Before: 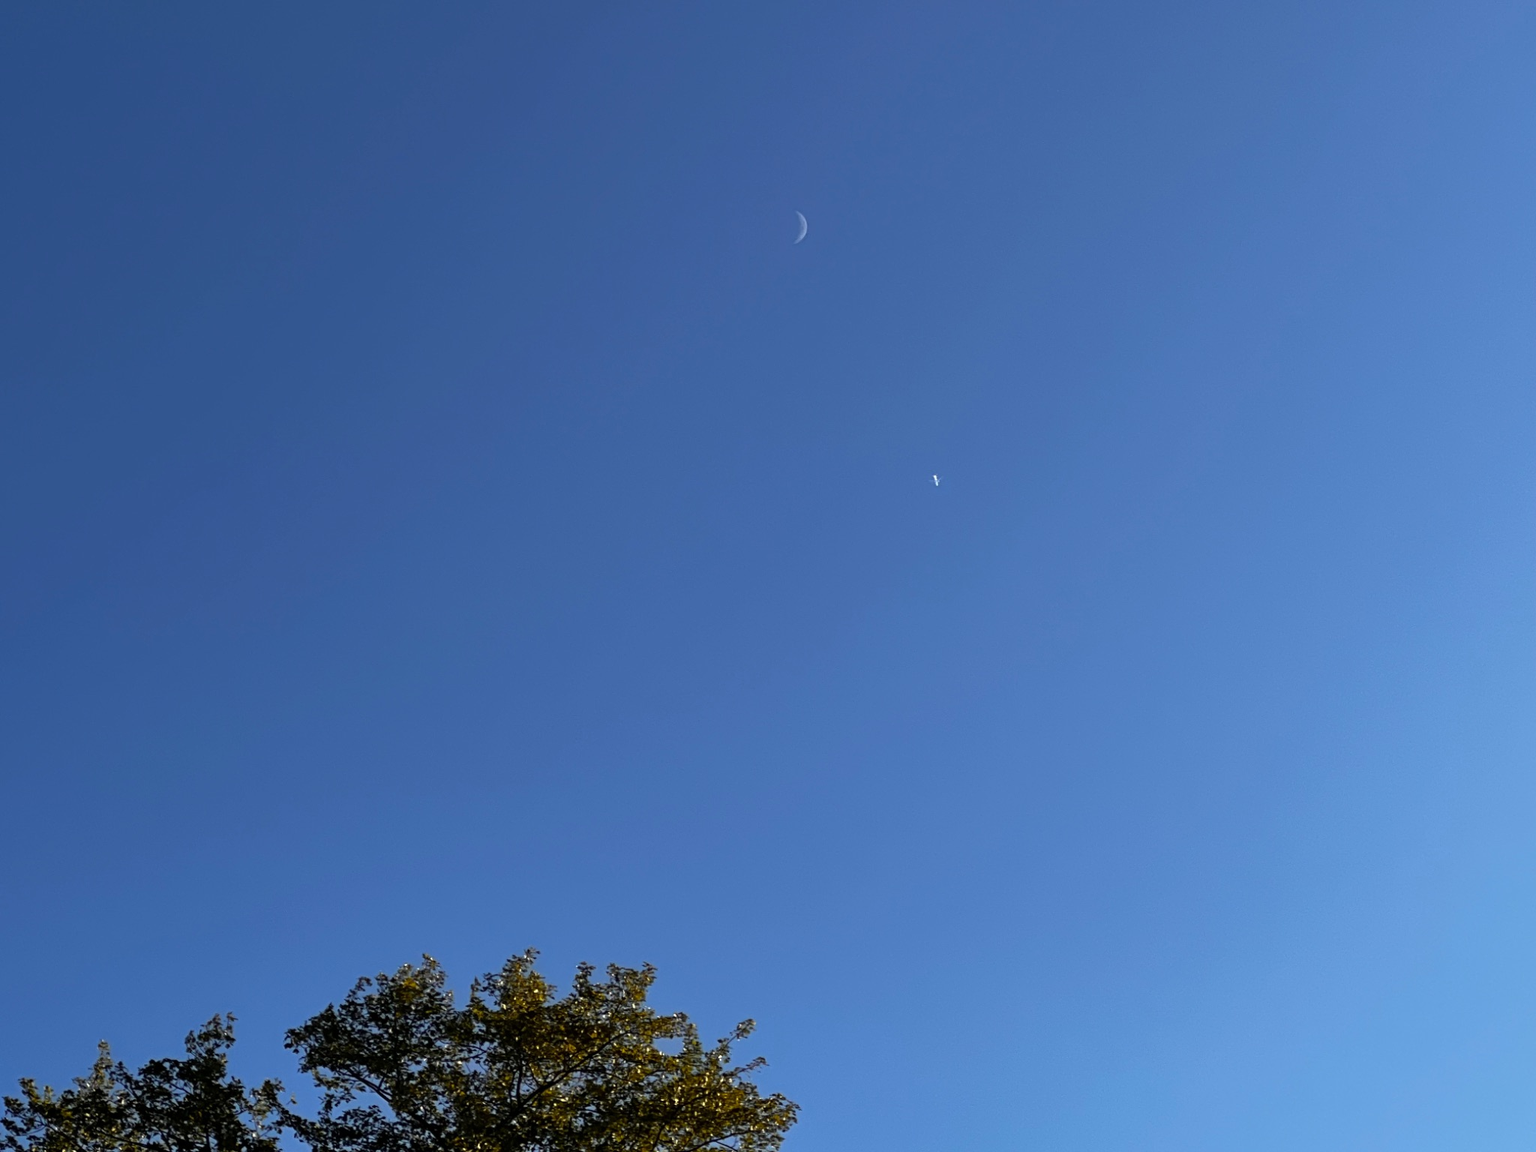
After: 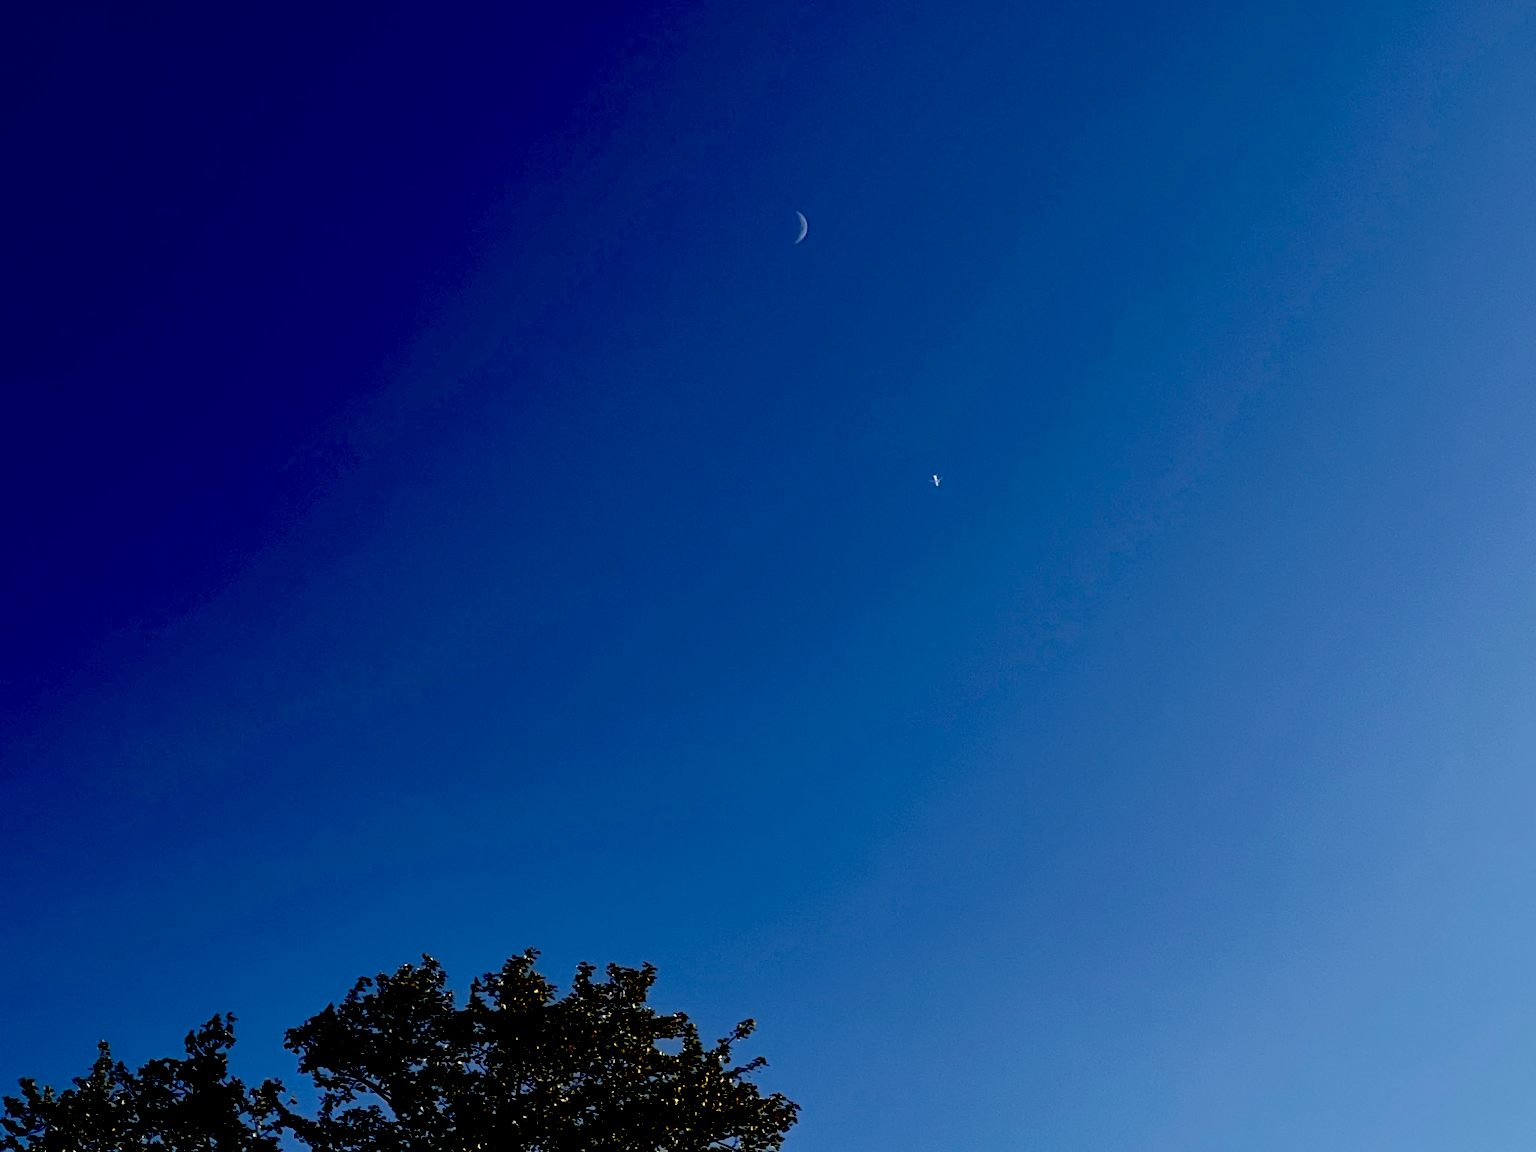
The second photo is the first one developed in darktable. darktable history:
color correction: highlights a* 2.8, highlights b* 5.03, shadows a* -2.34, shadows b* -4.88, saturation 0.806
exposure: black level correction 0.099, exposure -0.087 EV, compensate highlight preservation false
